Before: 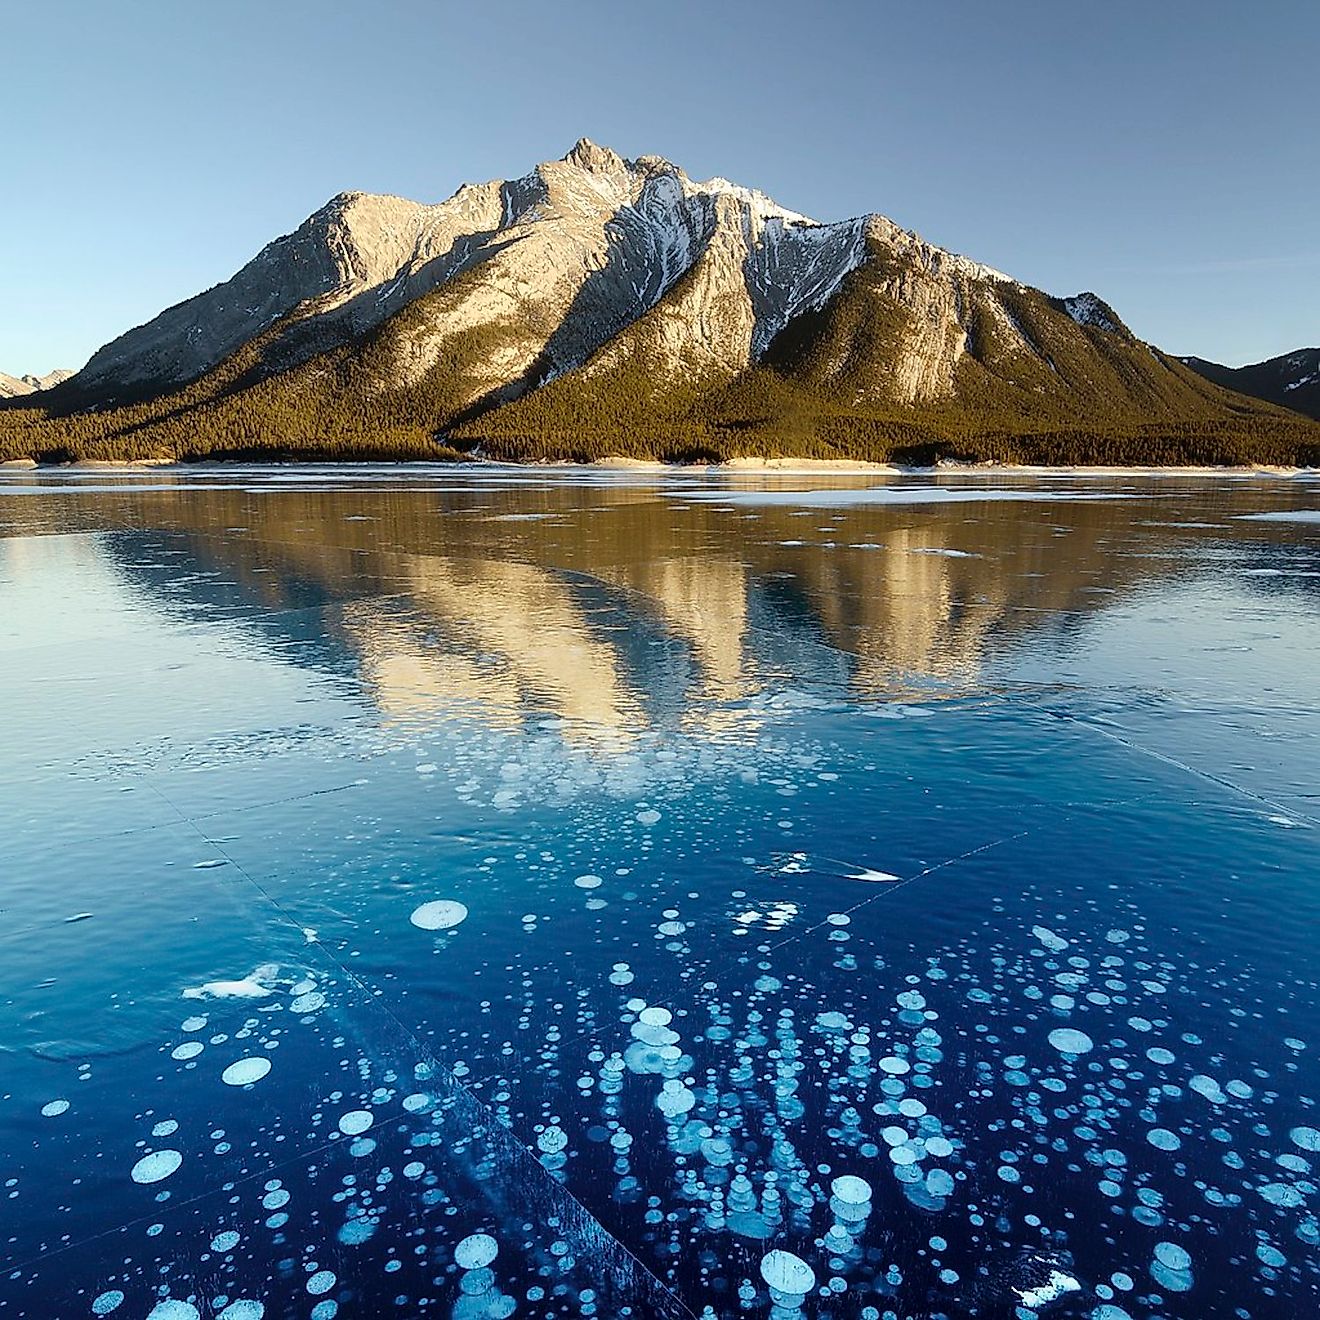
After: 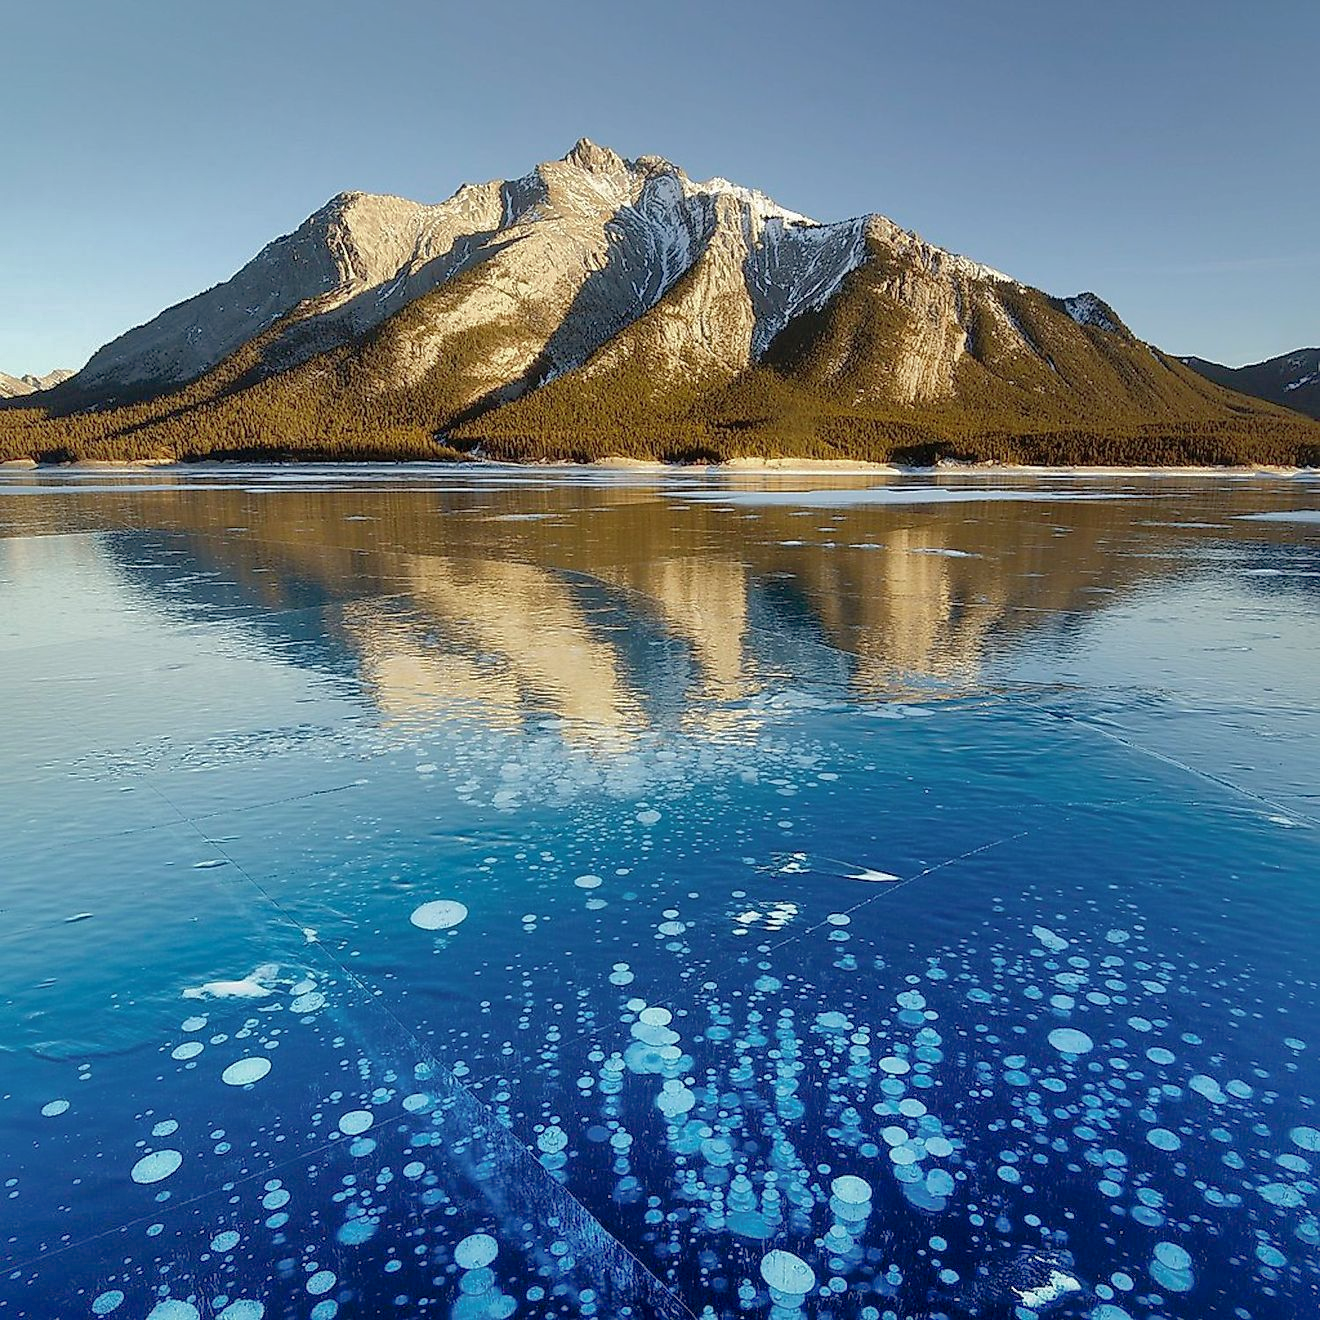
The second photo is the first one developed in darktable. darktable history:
shadows and highlights: shadows 60.63, highlights -60.07, shadows color adjustment 99.16%, highlights color adjustment 0.264%
